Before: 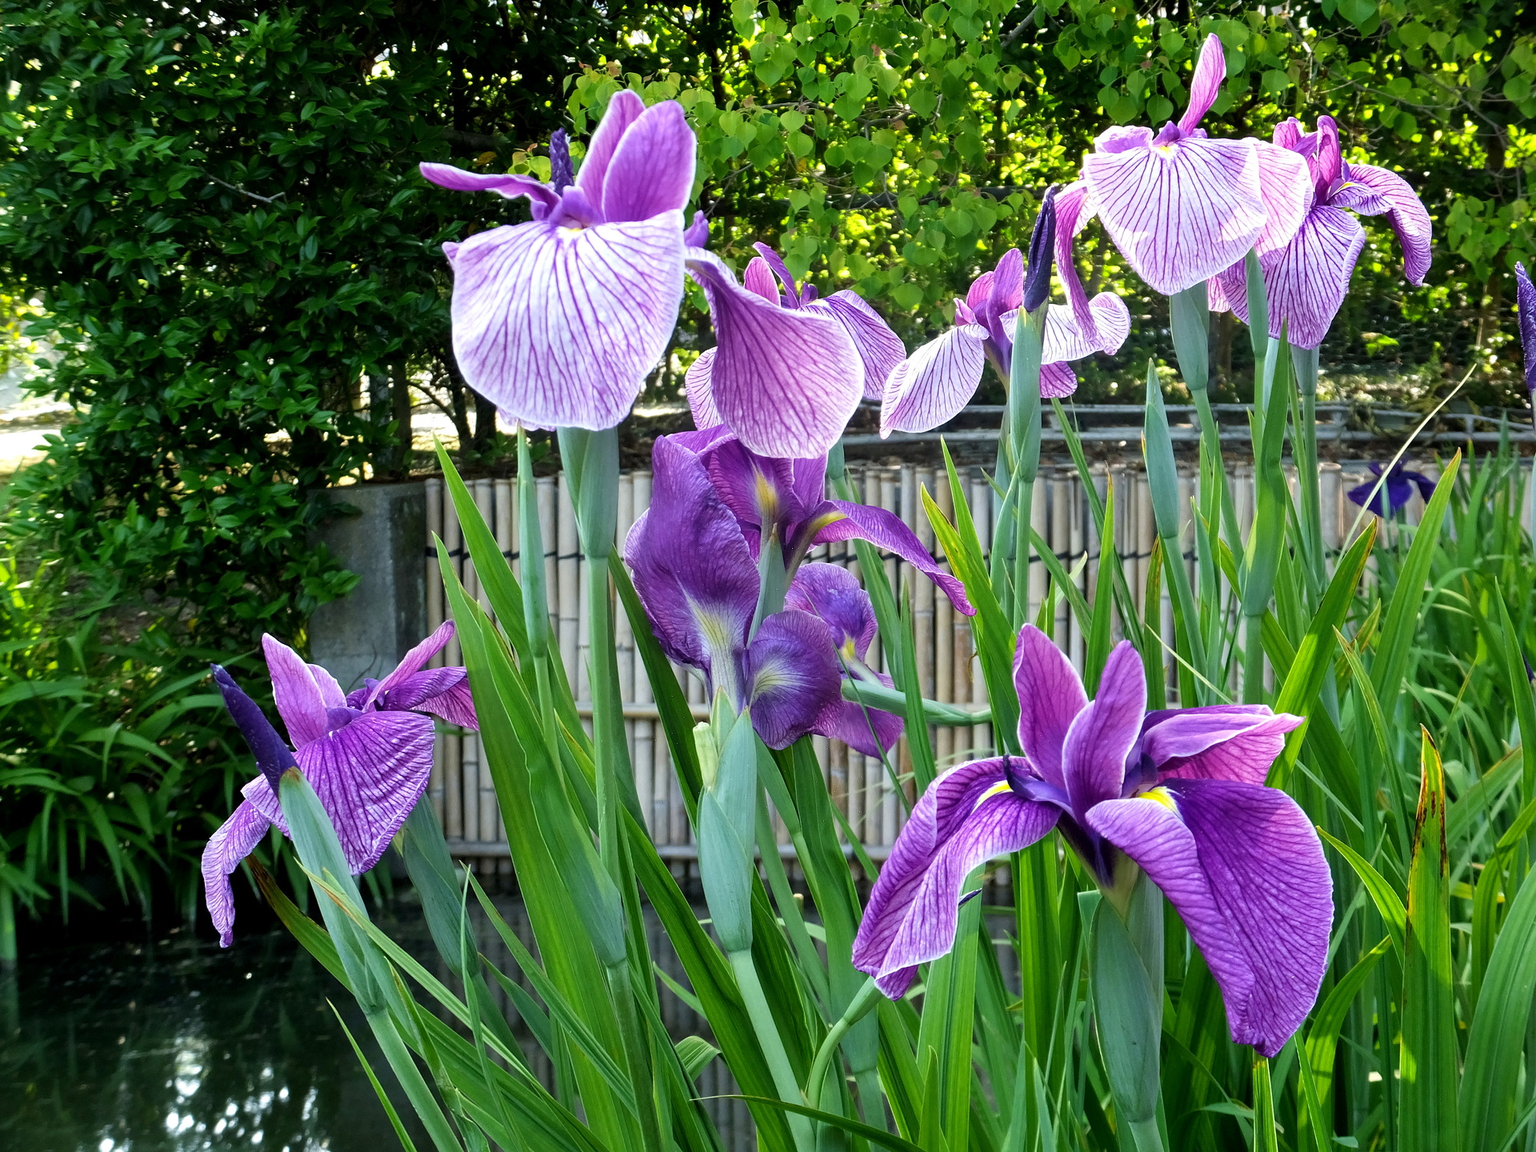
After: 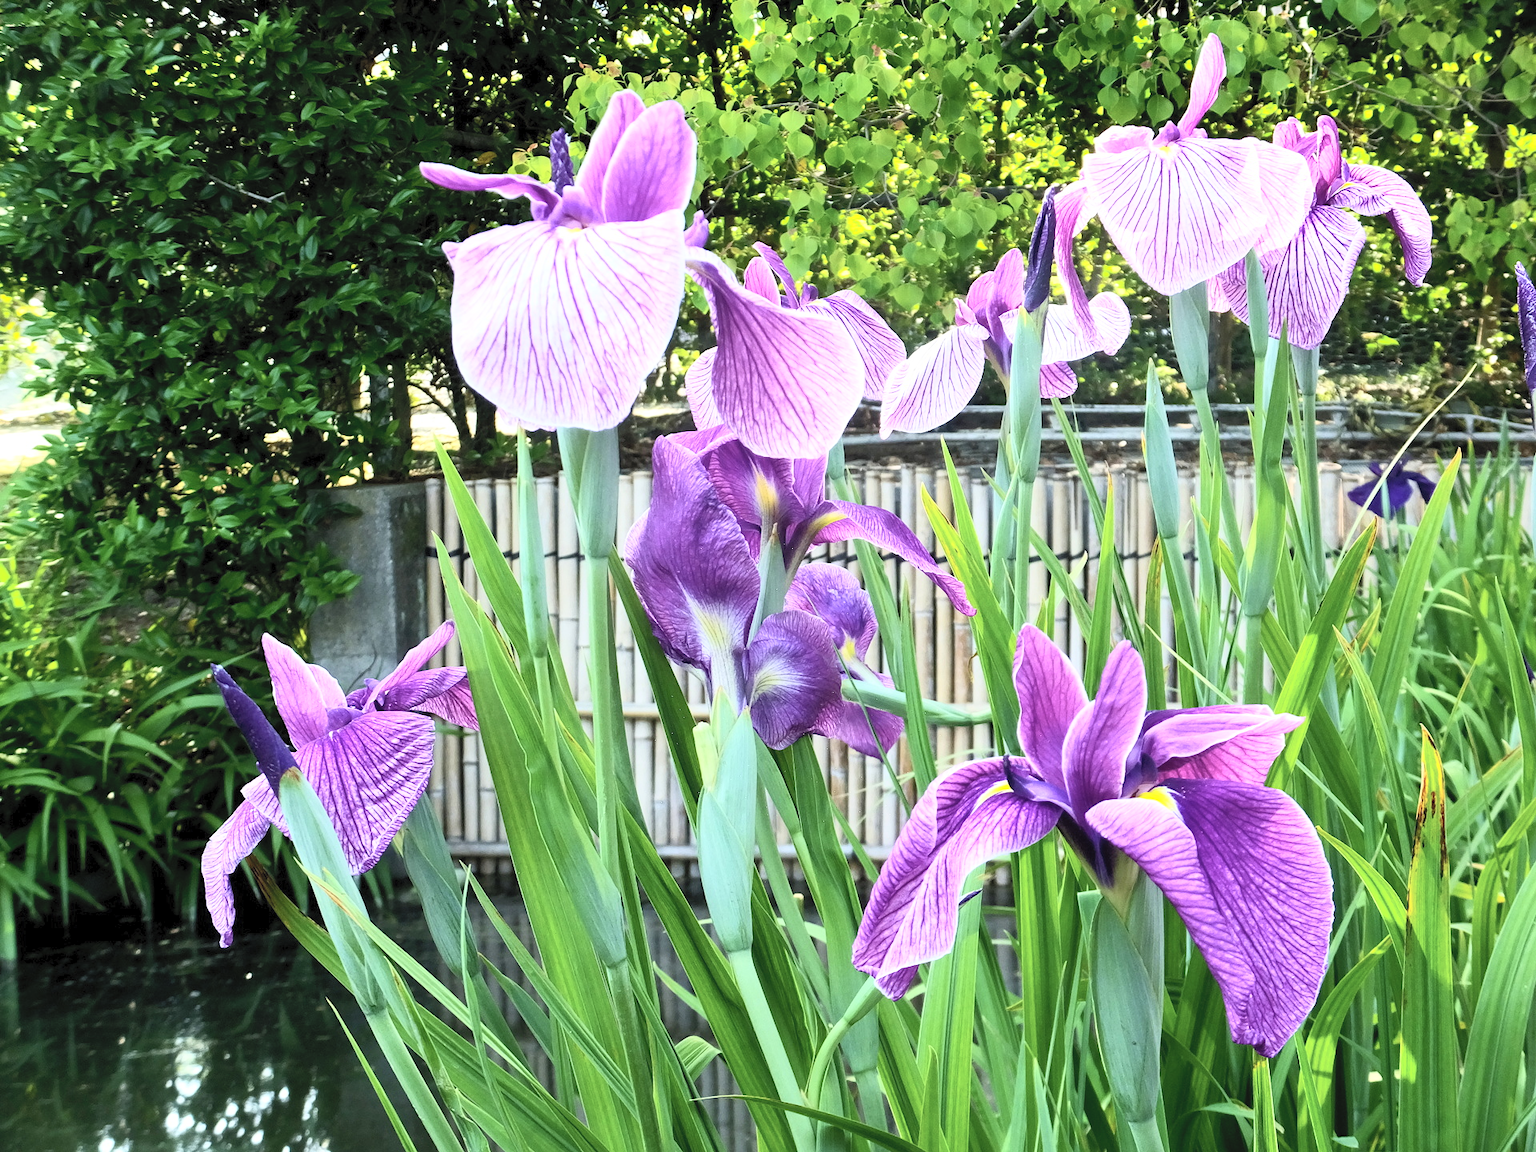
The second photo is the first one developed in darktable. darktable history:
contrast brightness saturation: contrast 0.376, brightness 0.538
